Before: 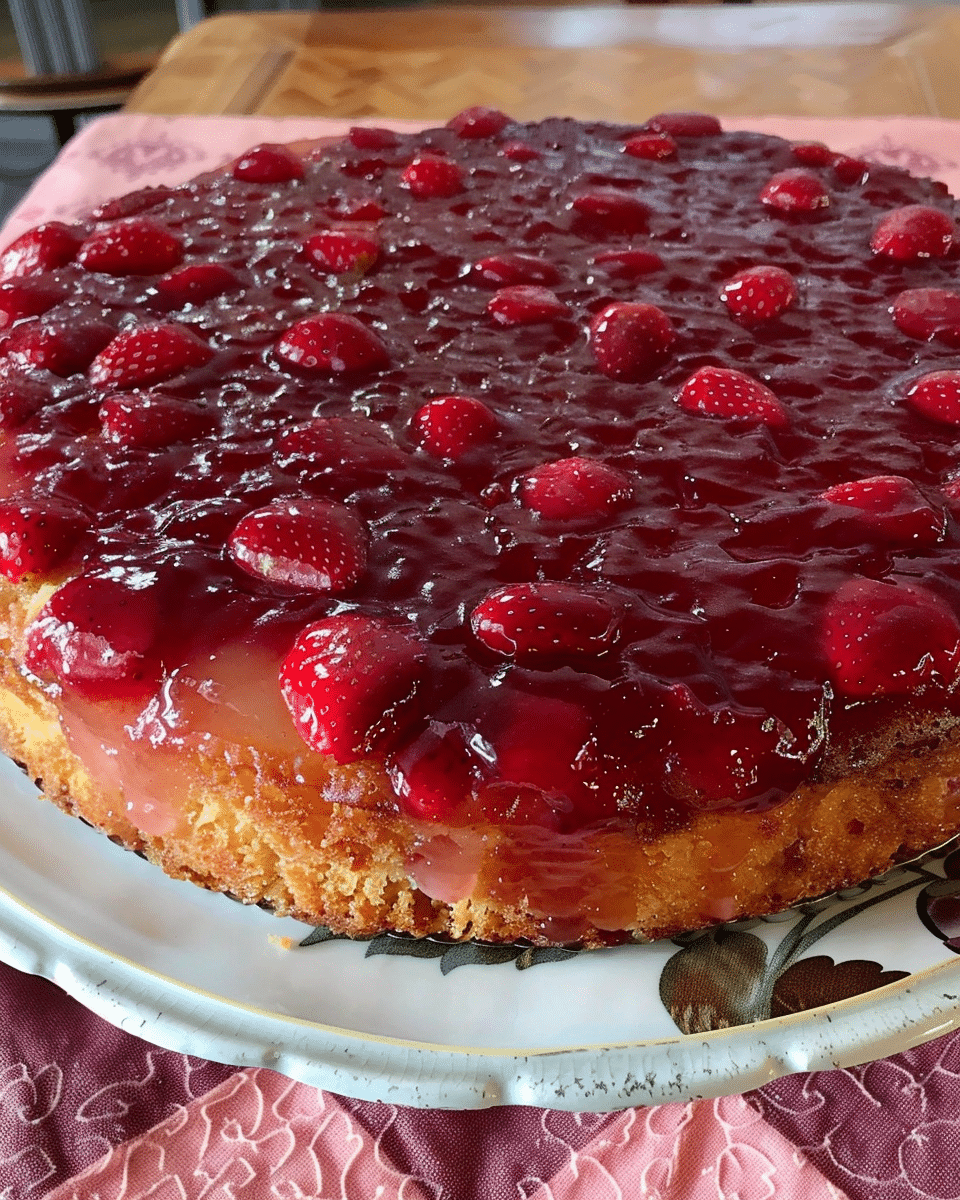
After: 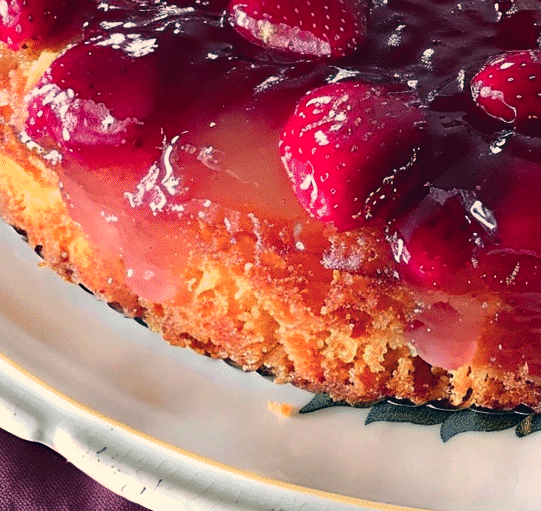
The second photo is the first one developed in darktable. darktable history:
crop: top 44.483%, right 43.593%, bottom 12.892%
haze removal: compatibility mode true, adaptive false
color zones: curves: ch1 [(0.235, 0.558) (0.75, 0.5)]; ch2 [(0.25, 0.462) (0.749, 0.457)], mix 25.94%
color correction: highlights a* 10.32, highlights b* 14.66, shadows a* -9.59, shadows b* -15.02
shadows and highlights: shadows -30, highlights 30
